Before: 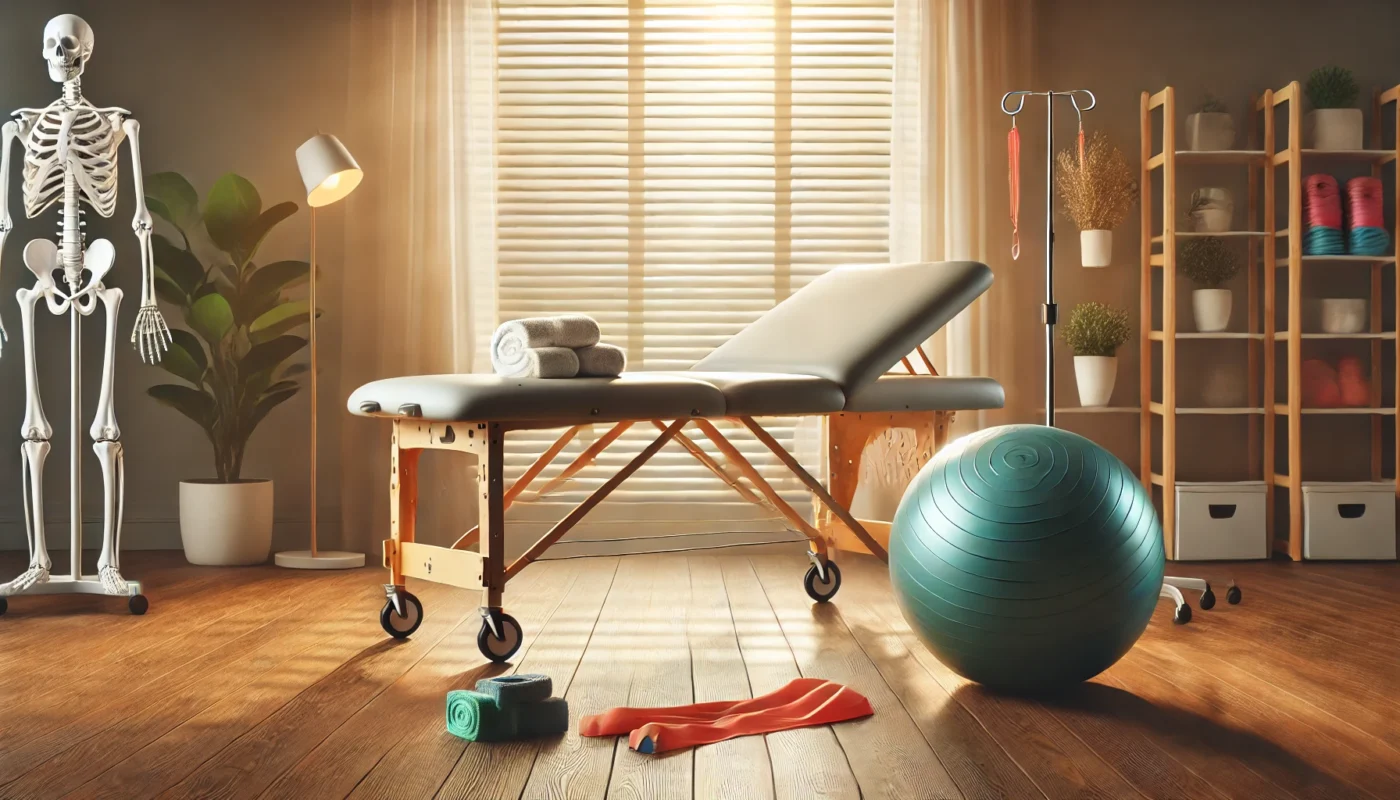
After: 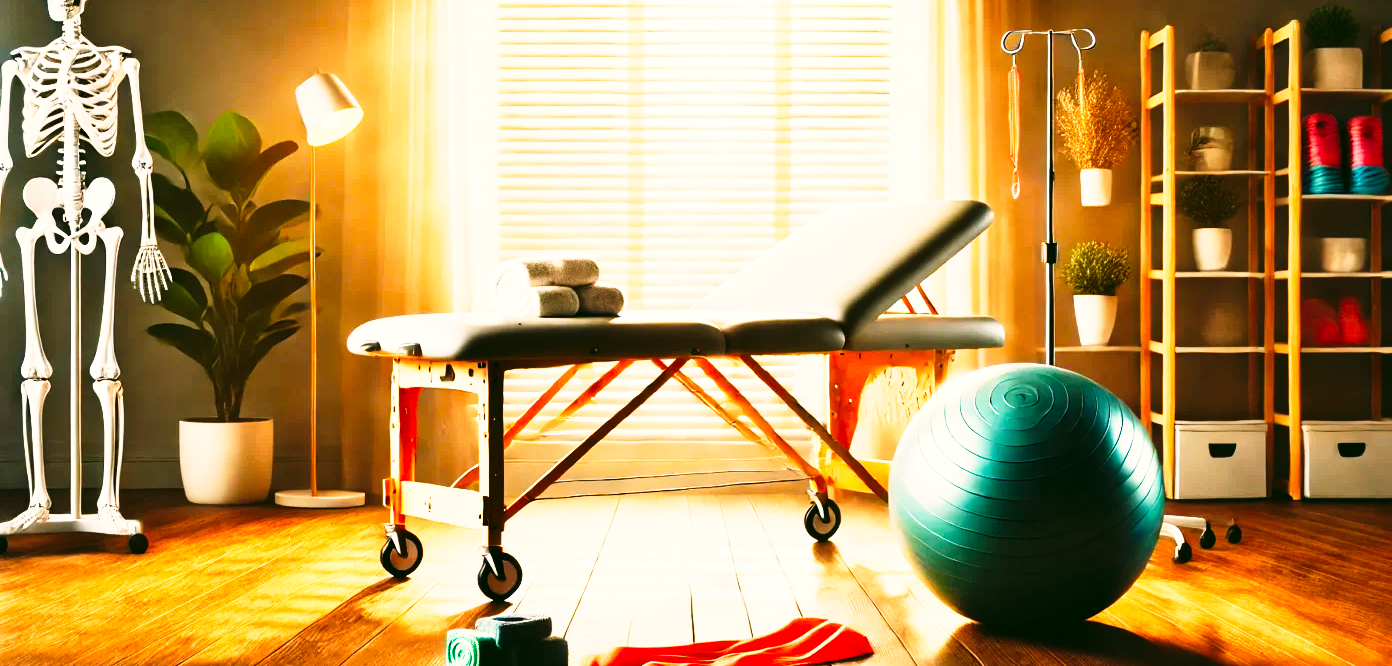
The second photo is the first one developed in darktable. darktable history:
color correction: highlights a* 4.02, highlights b* 4.98, shadows a* -7.55, shadows b* 4.98
exposure: black level correction 0, exposure 0.5 EV, compensate highlight preservation false
crop: top 7.625%, bottom 8.027%
tone curve: curves: ch0 [(0, 0) (0.003, 0.002) (0.011, 0.005) (0.025, 0.011) (0.044, 0.017) (0.069, 0.021) (0.1, 0.027) (0.136, 0.035) (0.177, 0.05) (0.224, 0.076) (0.277, 0.126) (0.335, 0.212) (0.399, 0.333) (0.468, 0.473) (0.543, 0.627) (0.623, 0.784) (0.709, 0.9) (0.801, 0.963) (0.898, 0.988) (1, 1)], preserve colors none
